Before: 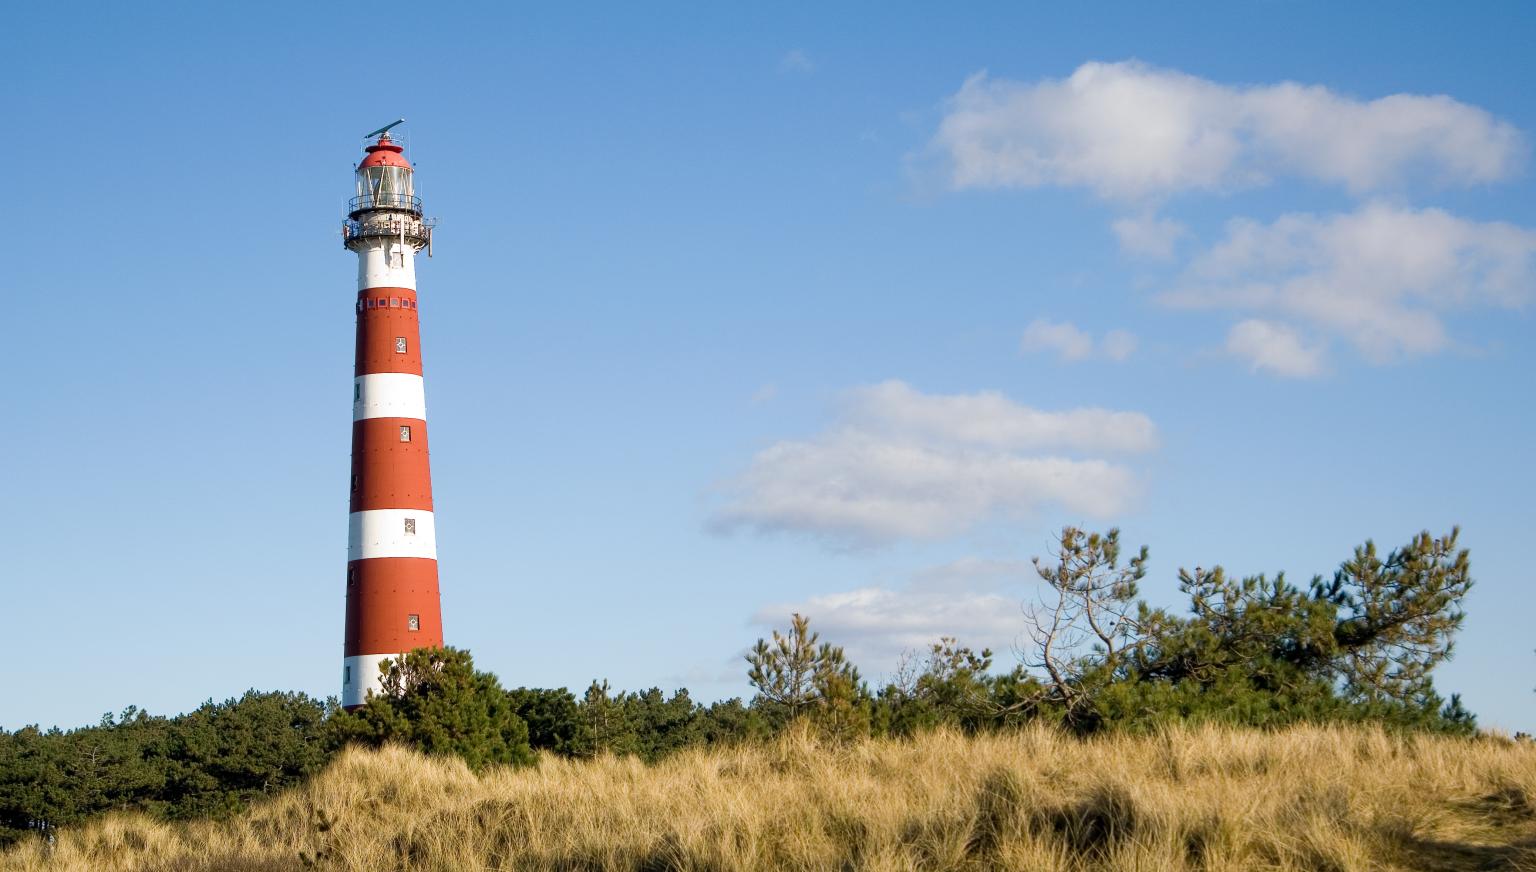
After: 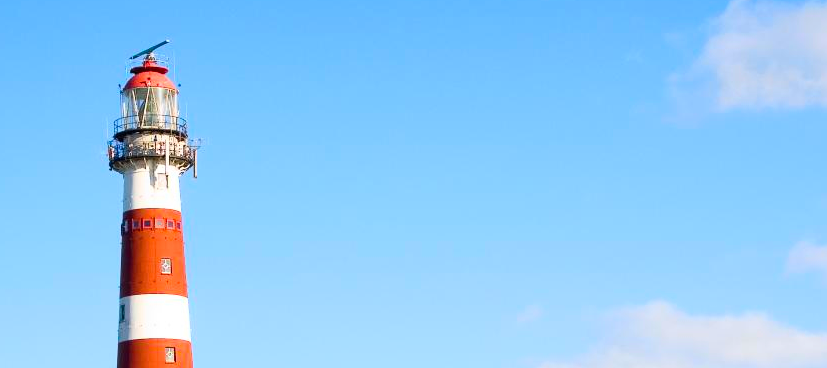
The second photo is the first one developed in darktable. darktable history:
crop: left 15.306%, top 9.065%, right 30.789%, bottom 48.638%
contrast brightness saturation: contrast 0.2, brightness 0.16, saturation 0.22
color balance rgb: linear chroma grading › global chroma 6.48%, perceptual saturation grading › global saturation 12.96%, global vibrance 6.02%
